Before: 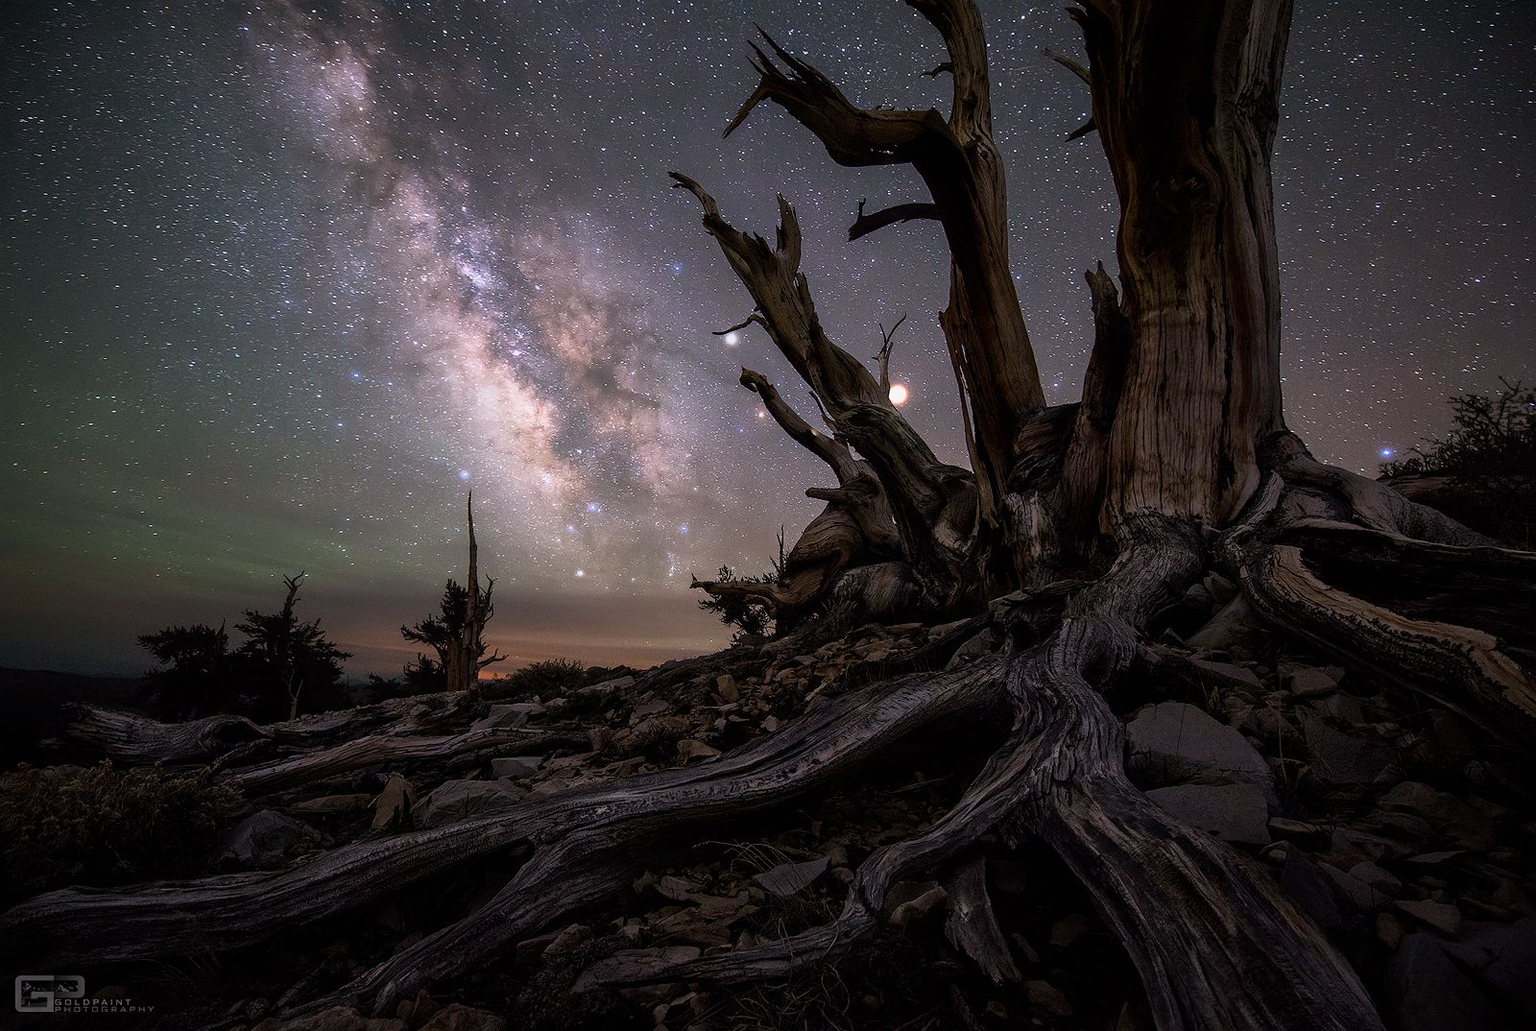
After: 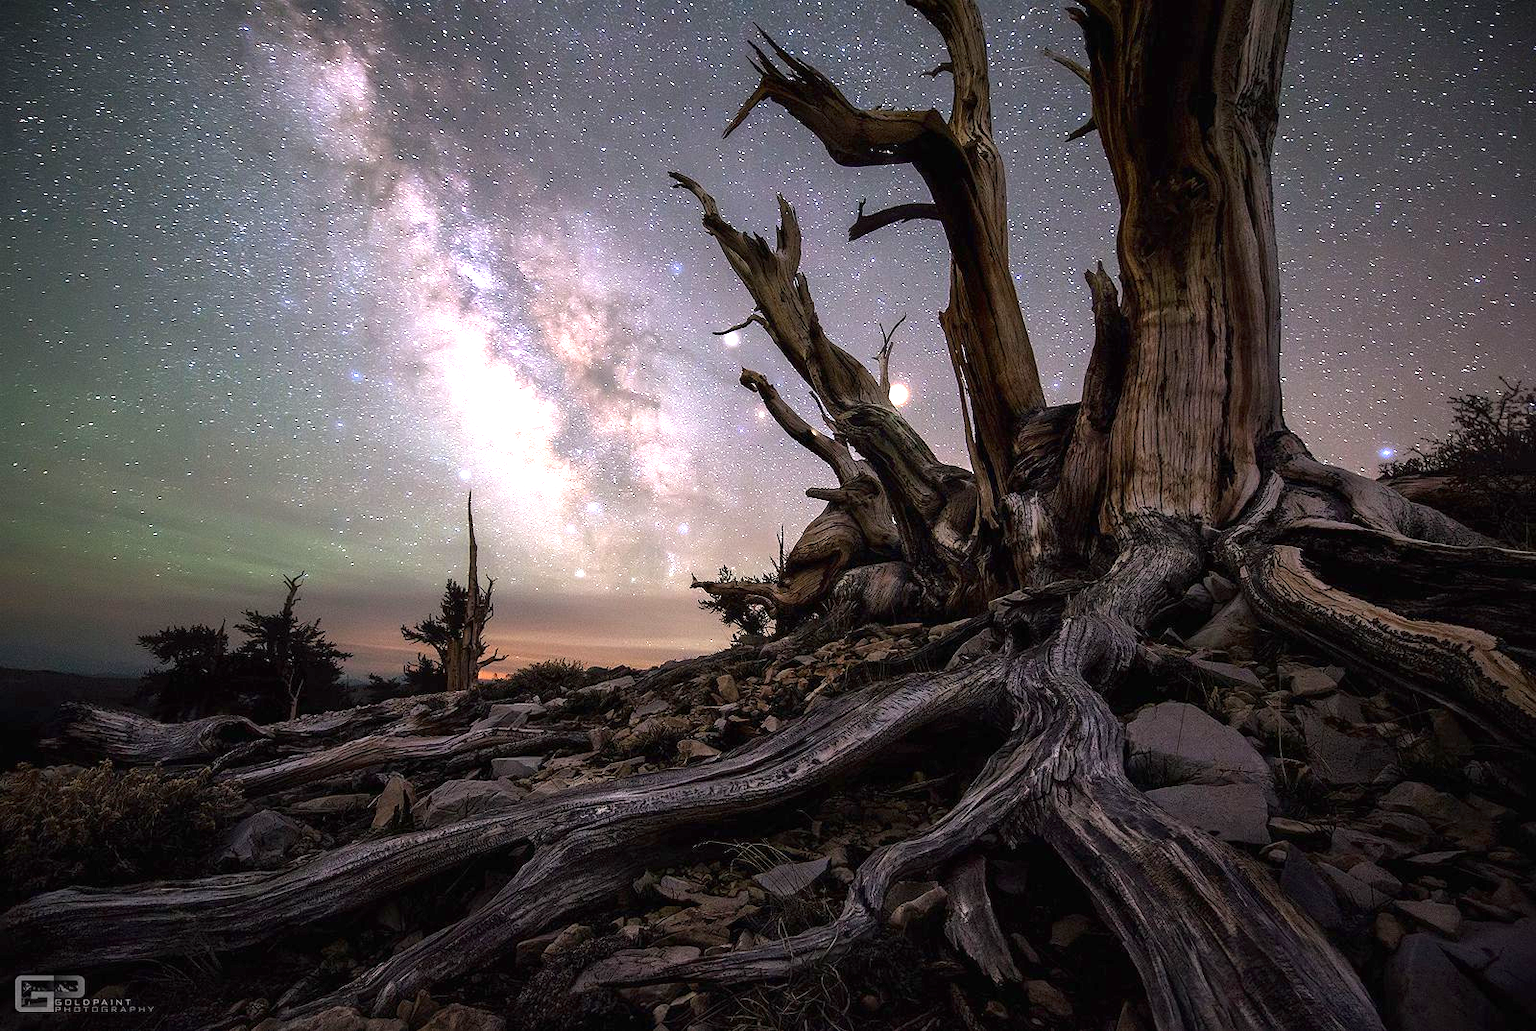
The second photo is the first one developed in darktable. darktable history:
exposure: black level correction 0, exposure 1.458 EV, compensate highlight preservation false
